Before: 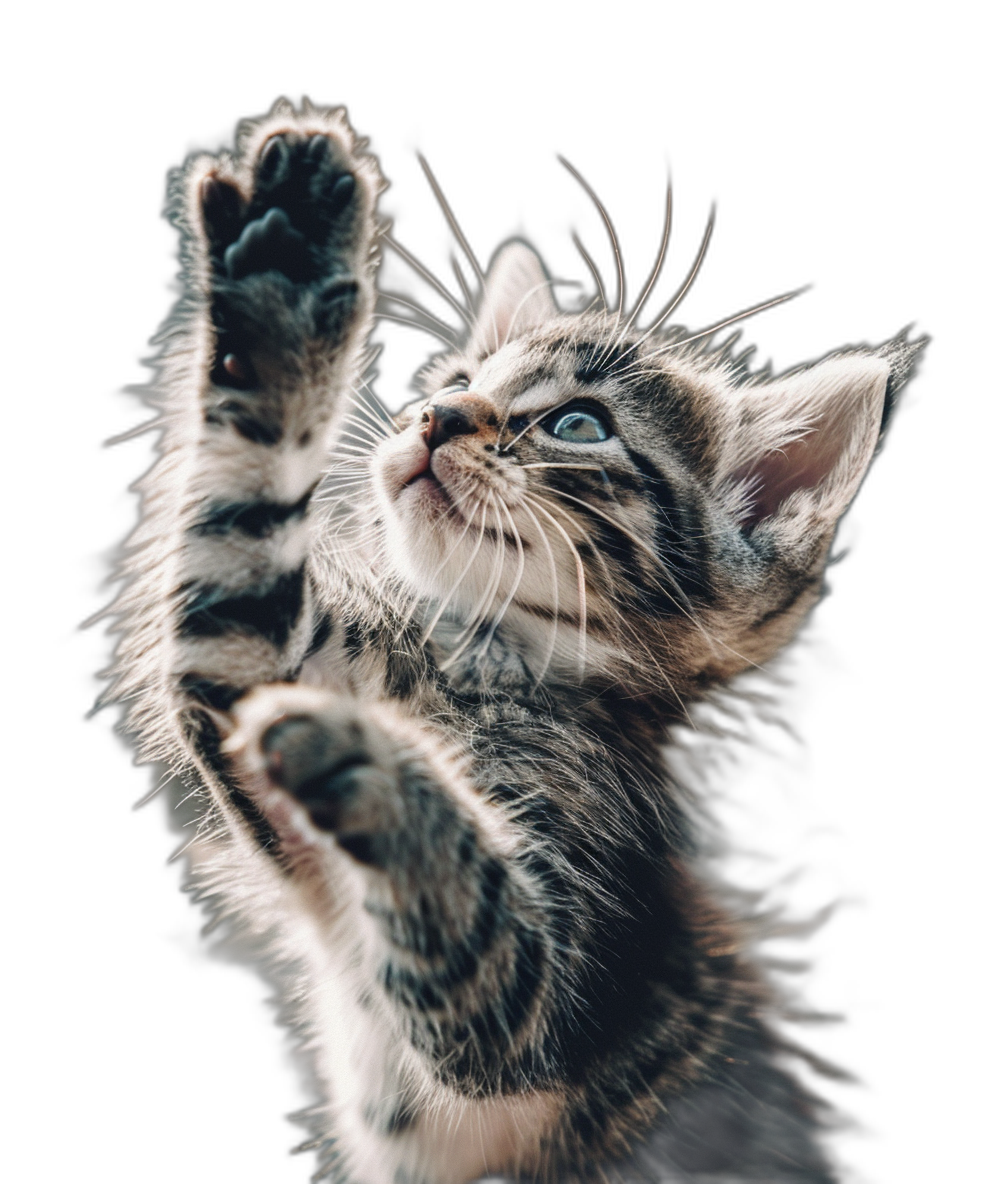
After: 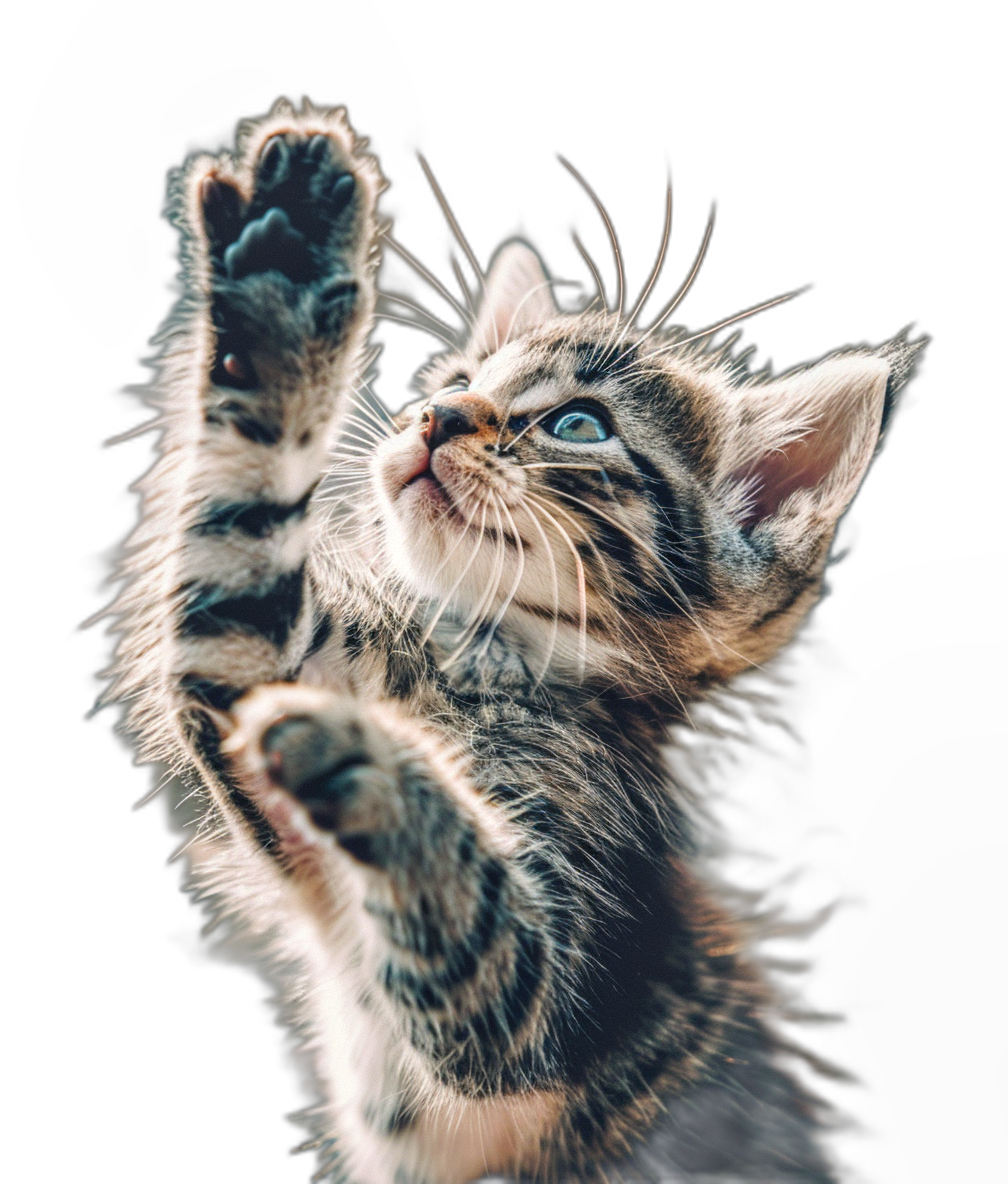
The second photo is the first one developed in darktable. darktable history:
color balance rgb: perceptual saturation grading › global saturation 25.779%, global vibrance 9.399%
local contrast: on, module defaults
contrast brightness saturation: brightness 0.095, saturation 0.191
